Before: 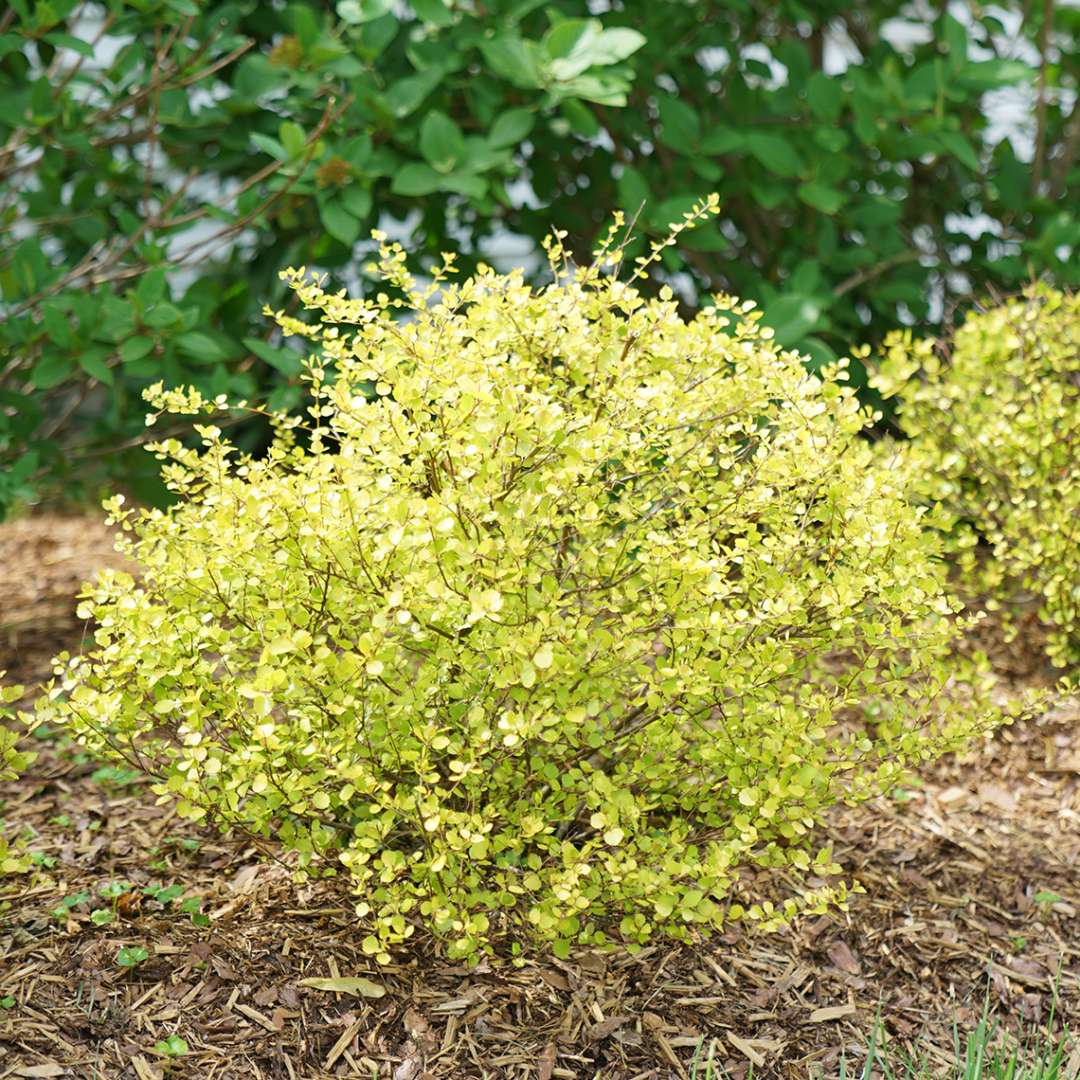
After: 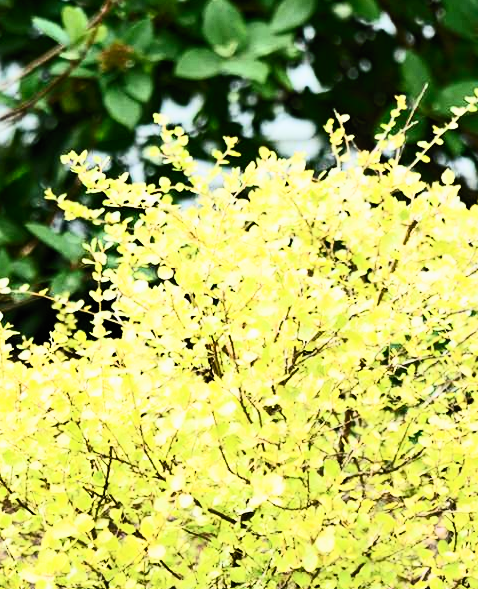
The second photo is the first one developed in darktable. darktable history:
filmic rgb: black relative exposure -5.09 EV, white relative exposure 3.97 EV, hardness 2.89, contrast 1.195, highlights saturation mix -28.8%
crop: left 20.231%, top 10.807%, right 35.483%, bottom 34.599%
color zones: curves: ch1 [(0, 0.513) (0.143, 0.524) (0.286, 0.511) (0.429, 0.506) (0.571, 0.503) (0.714, 0.503) (0.857, 0.508) (1, 0.513)]
contrast brightness saturation: contrast 0.64, brightness 0.355, saturation 0.145
exposure: exposure -0.305 EV, compensate highlight preservation false
